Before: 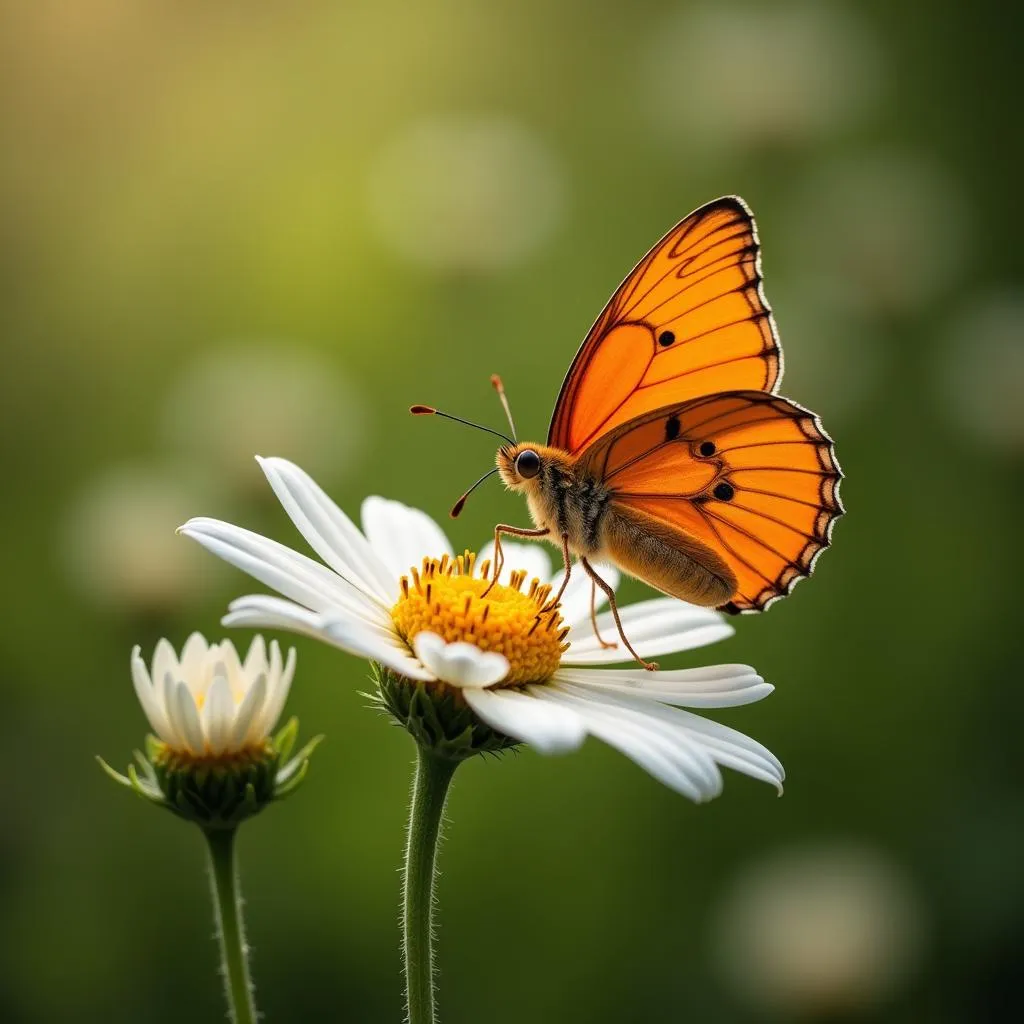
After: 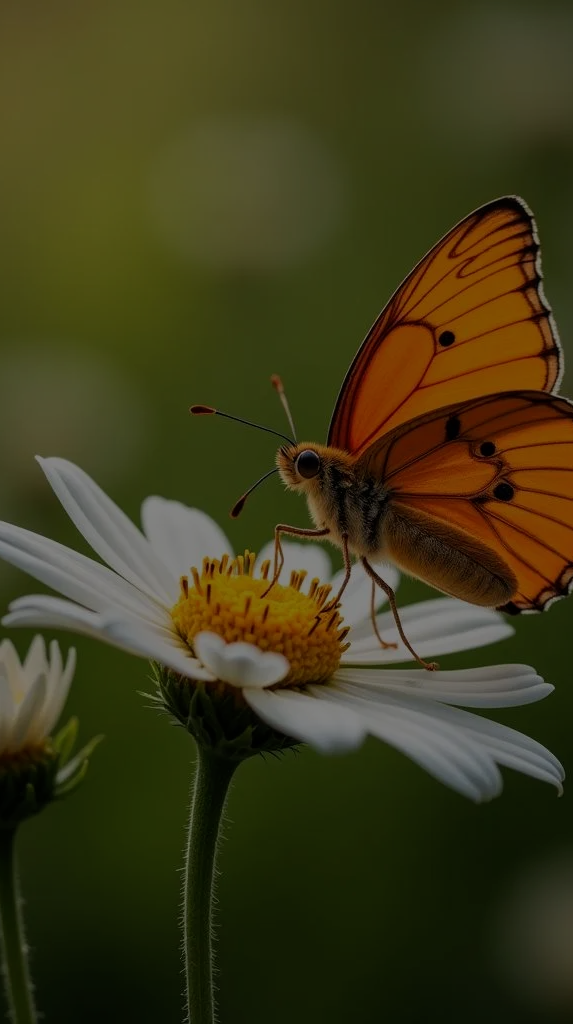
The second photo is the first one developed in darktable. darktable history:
exposure: exposure -2.104 EV, compensate highlight preservation false
crop: left 21.546%, right 22.489%
